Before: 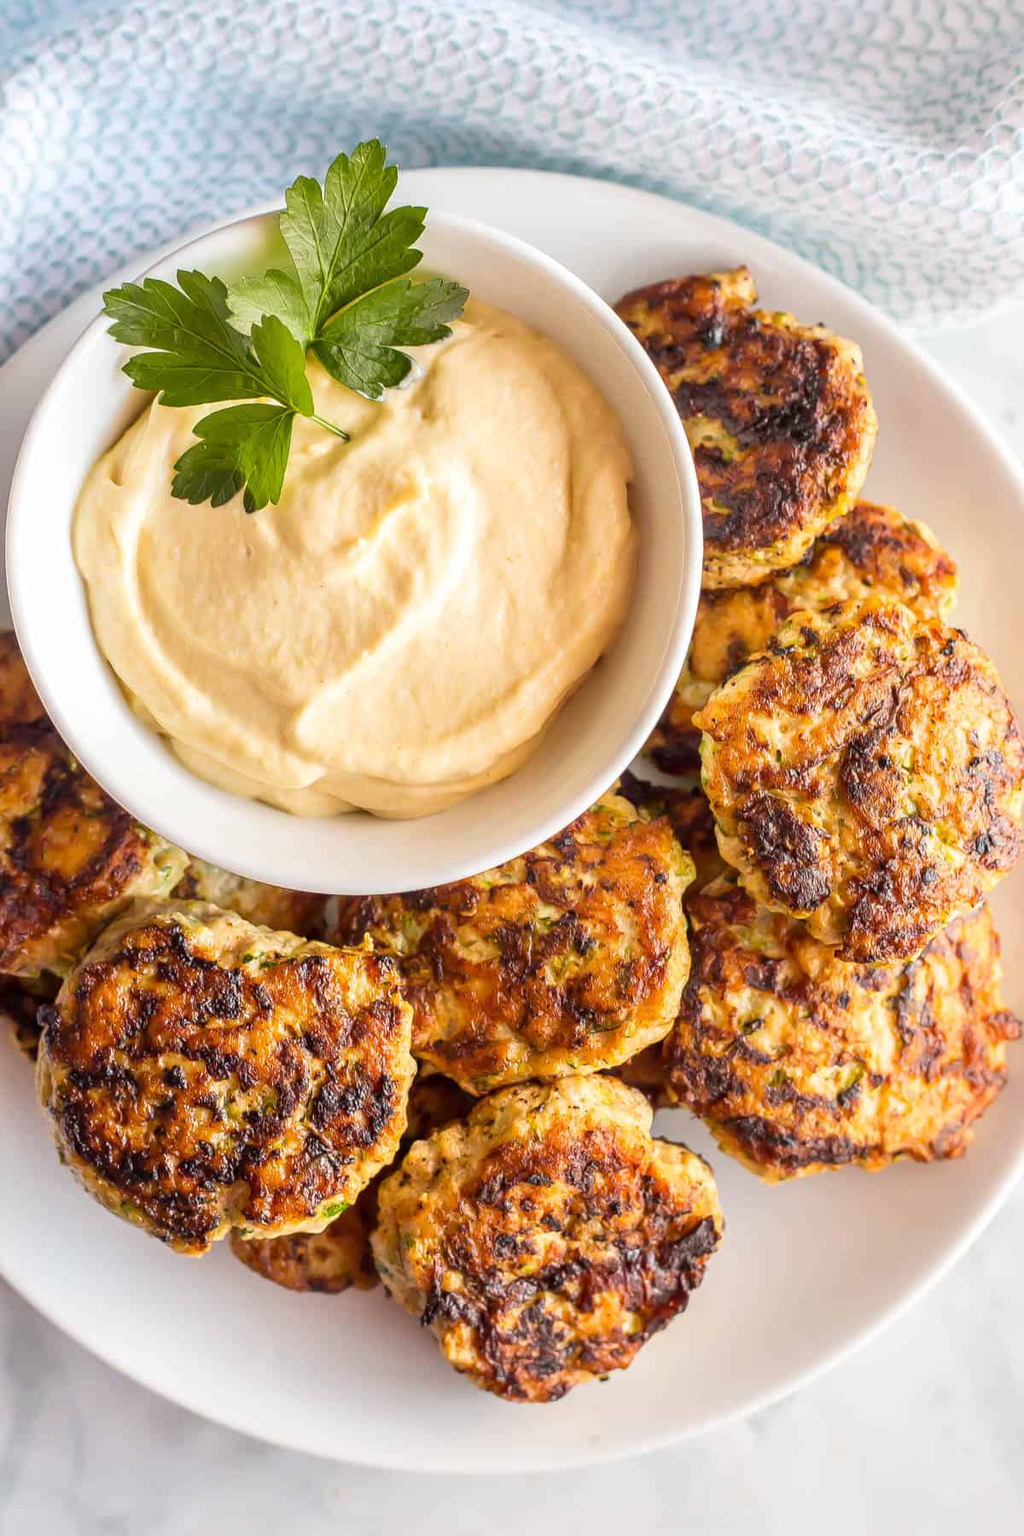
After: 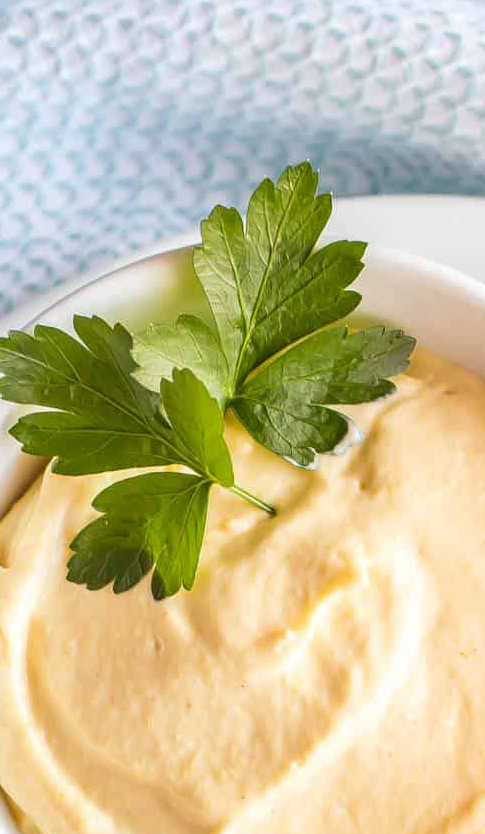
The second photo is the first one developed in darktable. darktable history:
crop and rotate: left 11.206%, top 0.099%, right 48.37%, bottom 53.541%
